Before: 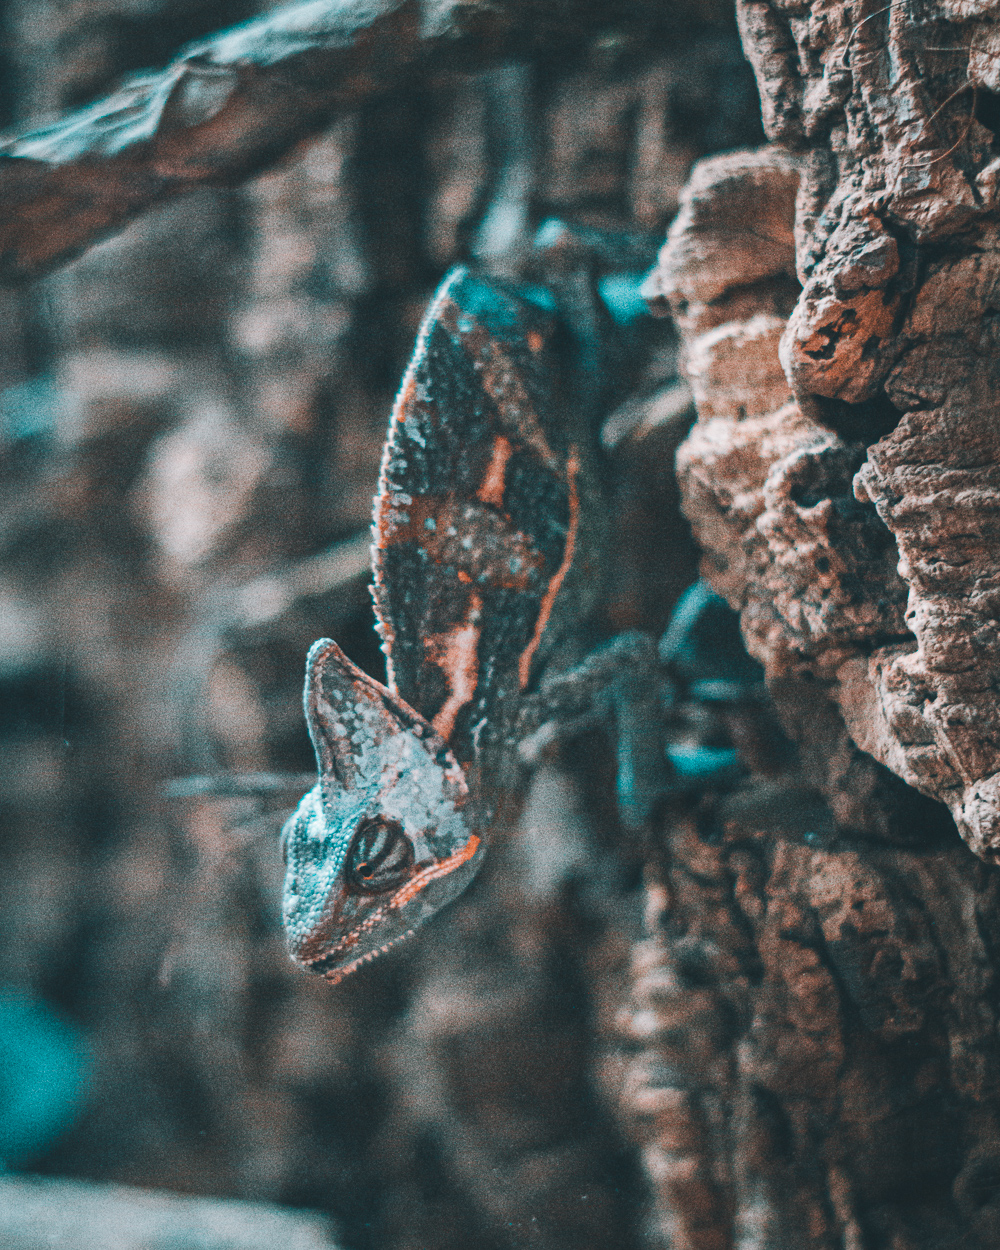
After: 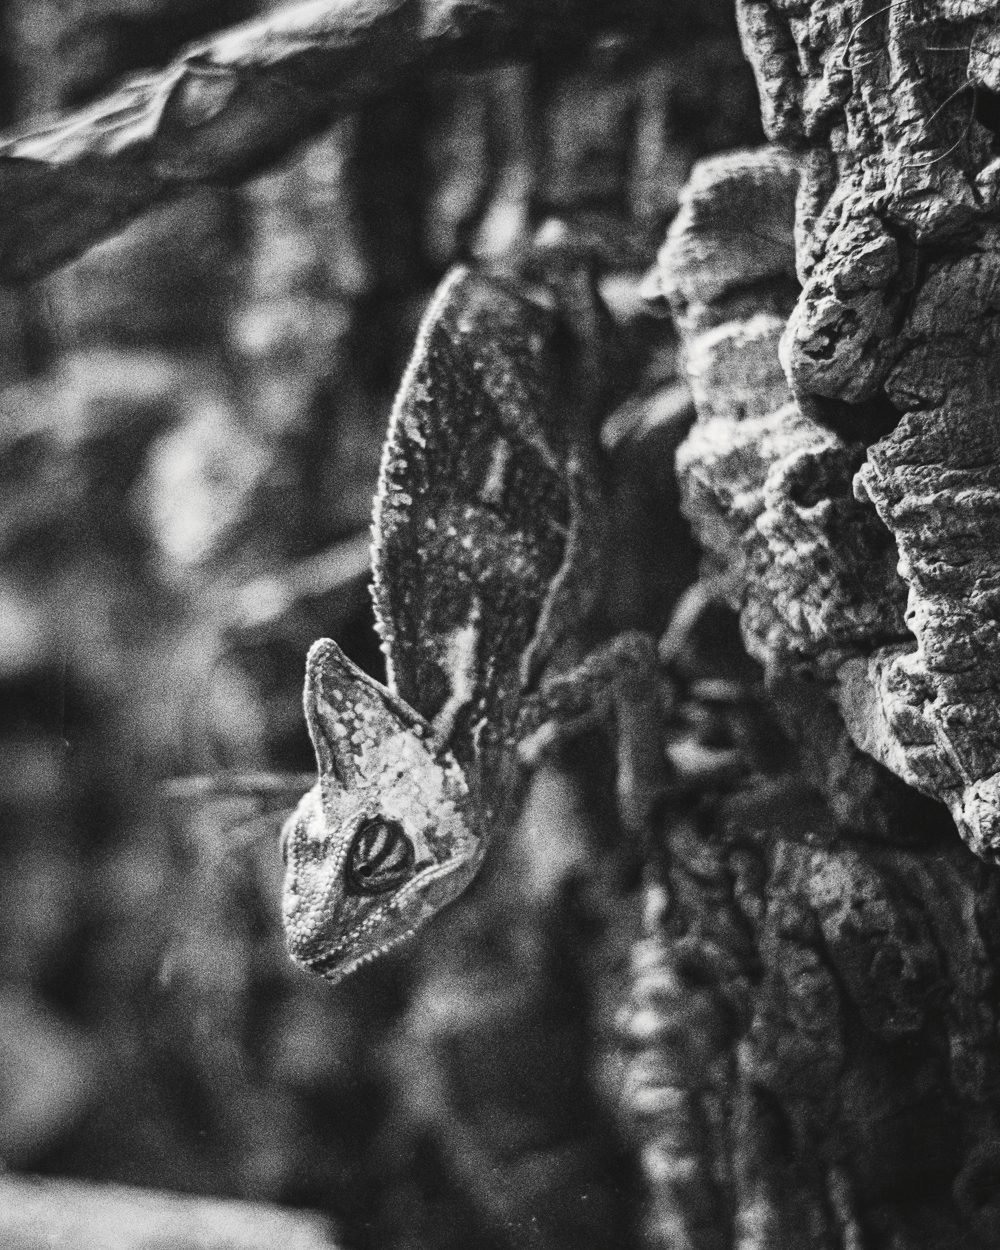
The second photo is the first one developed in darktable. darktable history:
tone curve: curves: ch0 [(0, 0) (0.003, 0.008) (0.011, 0.008) (0.025, 0.011) (0.044, 0.017) (0.069, 0.029) (0.1, 0.045) (0.136, 0.067) (0.177, 0.103) (0.224, 0.151) (0.277, 0.21) (0.335, 0.285) (0.399, 0.37) (0.468, 0.462) (0.543, 0.568) (0.623, 0.679) (0.709, 0.79) (0.801, 0.876) (0.898, 0.936) (1, 1)], preserve colors none
color look up table: target L [92.35, 81.33, 86.7, 78.8, 69.61, 58.12, 59.92, 56.57, 43.19, 50.83, 18.94, 200.82, 95.84, 78.07, 73.19, 76.98, 53.09, 56.32, 57.35, 49.64, 51.49, 46.7, 43.73, 19.55, 13.71, 19.55, 1.645, 91.64, 85.63, 76.61, 71.1, 62.97, 72.21, 59.92, 65.24, 43.19, 41.83, 38.86, 42.92, 18, 6.319, 100.33, 80.97, 87.41, 88.82, 71.47, 53.98, 51.22, 10.27], target a [-0.003, 0, -0.002, -0.001, 0, 0.001 ×4, 0, 0, 0, -0.289, 0, 0.001, 0, 0.001, 0, 0.001 ×6, 0, 0.001, -0.153, -0.001, 0, -0.002, 0, 0.001, 0, 0.001 ×6, 0, 0, 0.001, -0.002, -0.003, -0.002, 0, 0.001, 0, 0], target b [0.024, 0.002, 0.024, 0.002, 0.002, -0.005 ×4, 0, 0.003, -0.001, 3.633, 0.002, -0.005, 0.002, -0.004, 0, -0.005, 0, -0.005, -0.005, -0.005, -0.004, -0.002, -0.004, 1.891, 0.001, 0.001, 0.023, 0.002, -0.005, 0.002, -0.005 ×4, -0.006, -0.005, -0.003, -0.001, -0.002, 0.023, 0.024, 0.024, 0.002, -0.004, 0, -0.002], num patches 49
